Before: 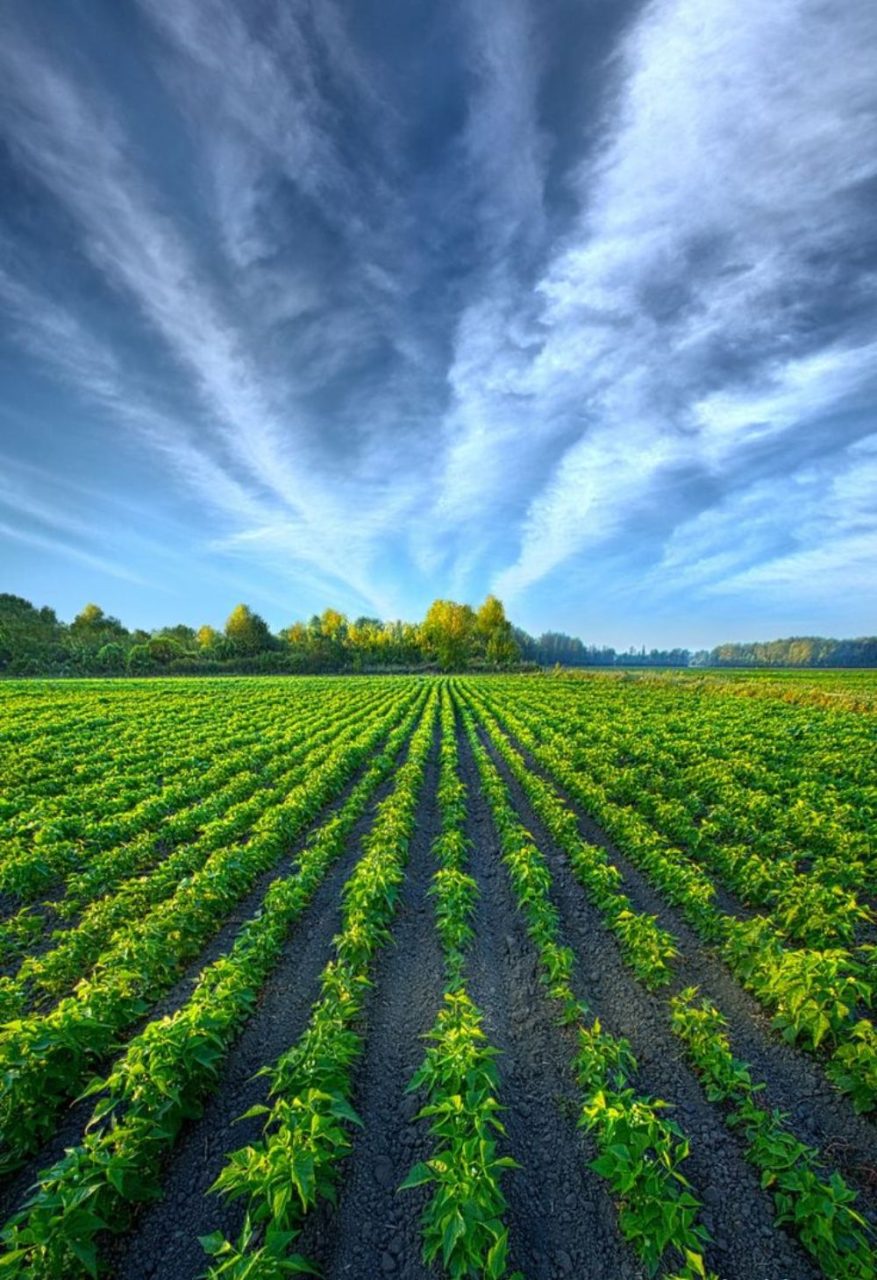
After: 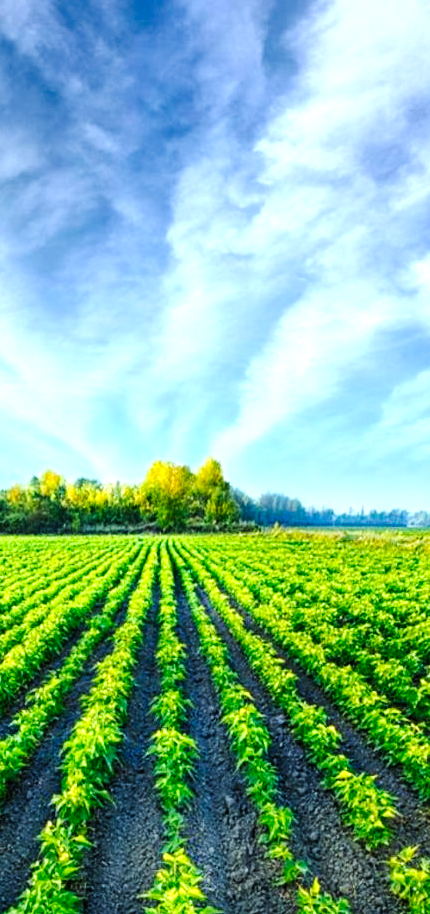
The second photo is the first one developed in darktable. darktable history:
crop: left 32.128%, top 10.999%, right 18.777%, bottom 17.548%
tone curve: curves: ch0 [(0, 0) (0.105, 0.068) (0.181, 0.14) (0.28, 0.259) (0.384, 0.404) (0.485, 0.531) (0.638, 0.681) (0.87, 0.883) (1, 0.977)]; ch1 [(0, 0) (0.161, 0.092) (0.35, 0.33) (0.379, 0.401) (0.456, 0.469) (0.501, 0.499) (0.516, 0.524) (0.562, 0.569) (0.635, 0.646) (1, 1)]; ch2 [(0, 0) (0.371, 0.362) (0.437, 0.437) (0.5, 0.5) (0.53, 0.524) (0.56, 0.561) (0.622, 0.606) (1, 1)], preserve colors none
levels: black 3.79%, levels [0, 0.394, 0.787]
exposure: exposure 0.13 EV, compensate highlight preservation false
filmic rgb: black relative exposure -7.65 EV, white relative exposure 4.56 EV, threshold 2.95 EV, hardness 3.61, contrast 1.06, color science v6 (2022), enable highlight reconstruction true
